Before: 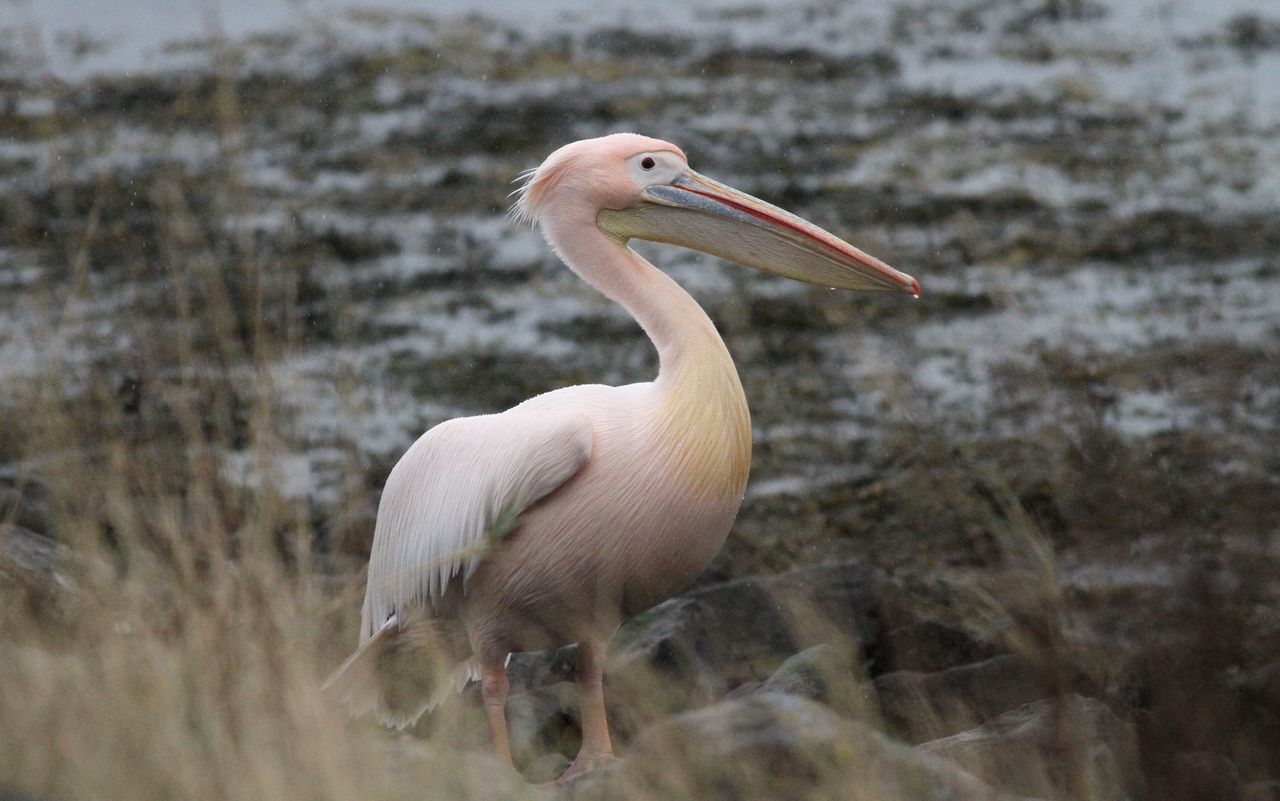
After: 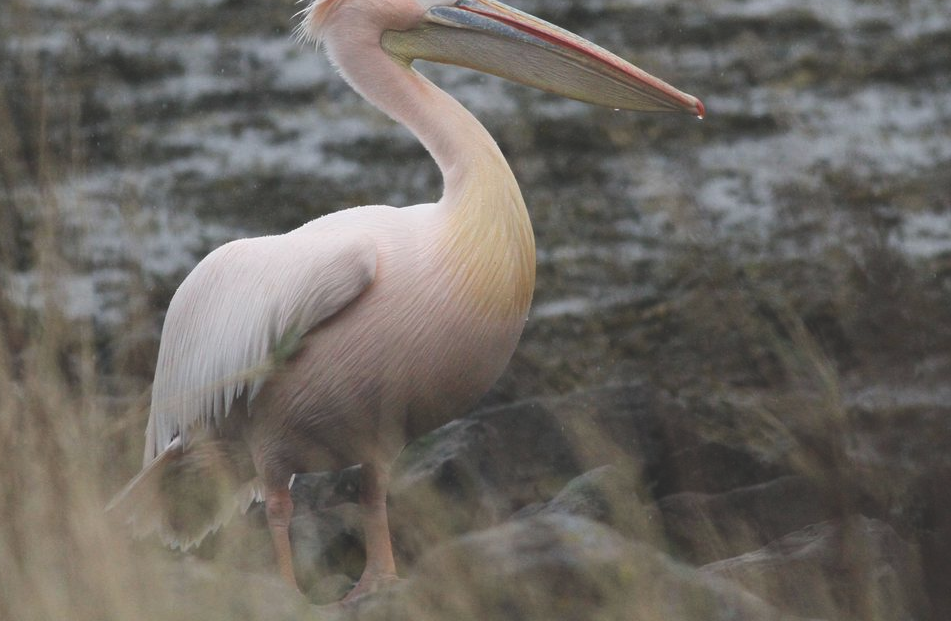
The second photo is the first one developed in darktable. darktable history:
crop: left 16.883%, top 22.442%, right 8.773%
exposure: black level correction -0.025, exposure -0.119 EV, compensate highlight preservation false
